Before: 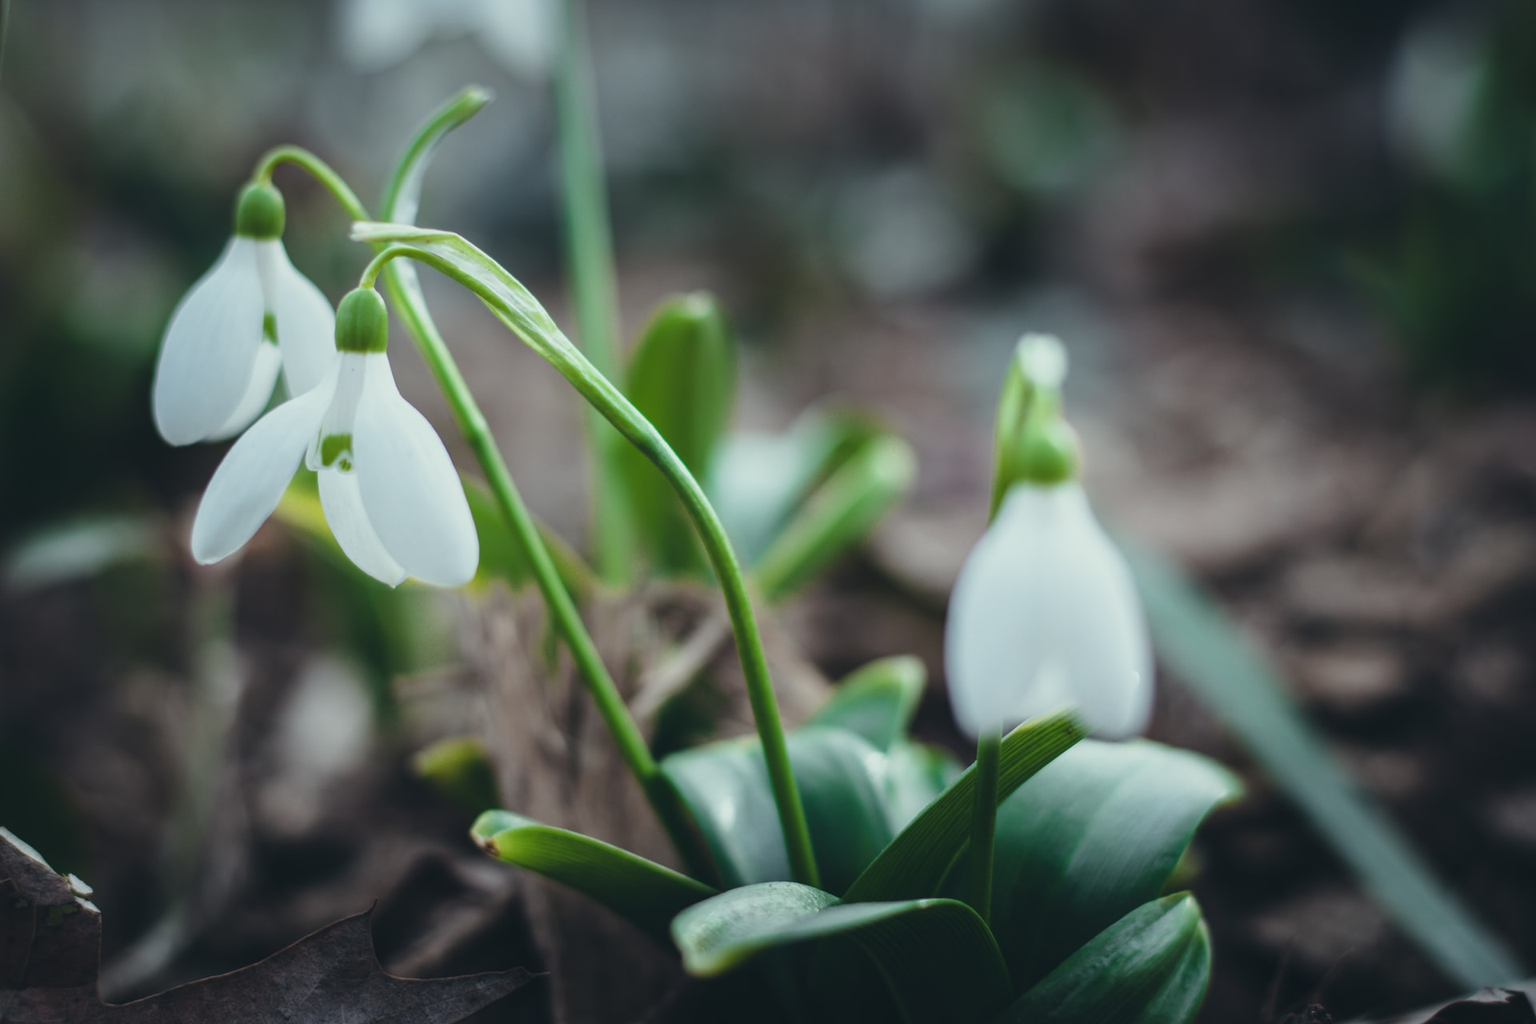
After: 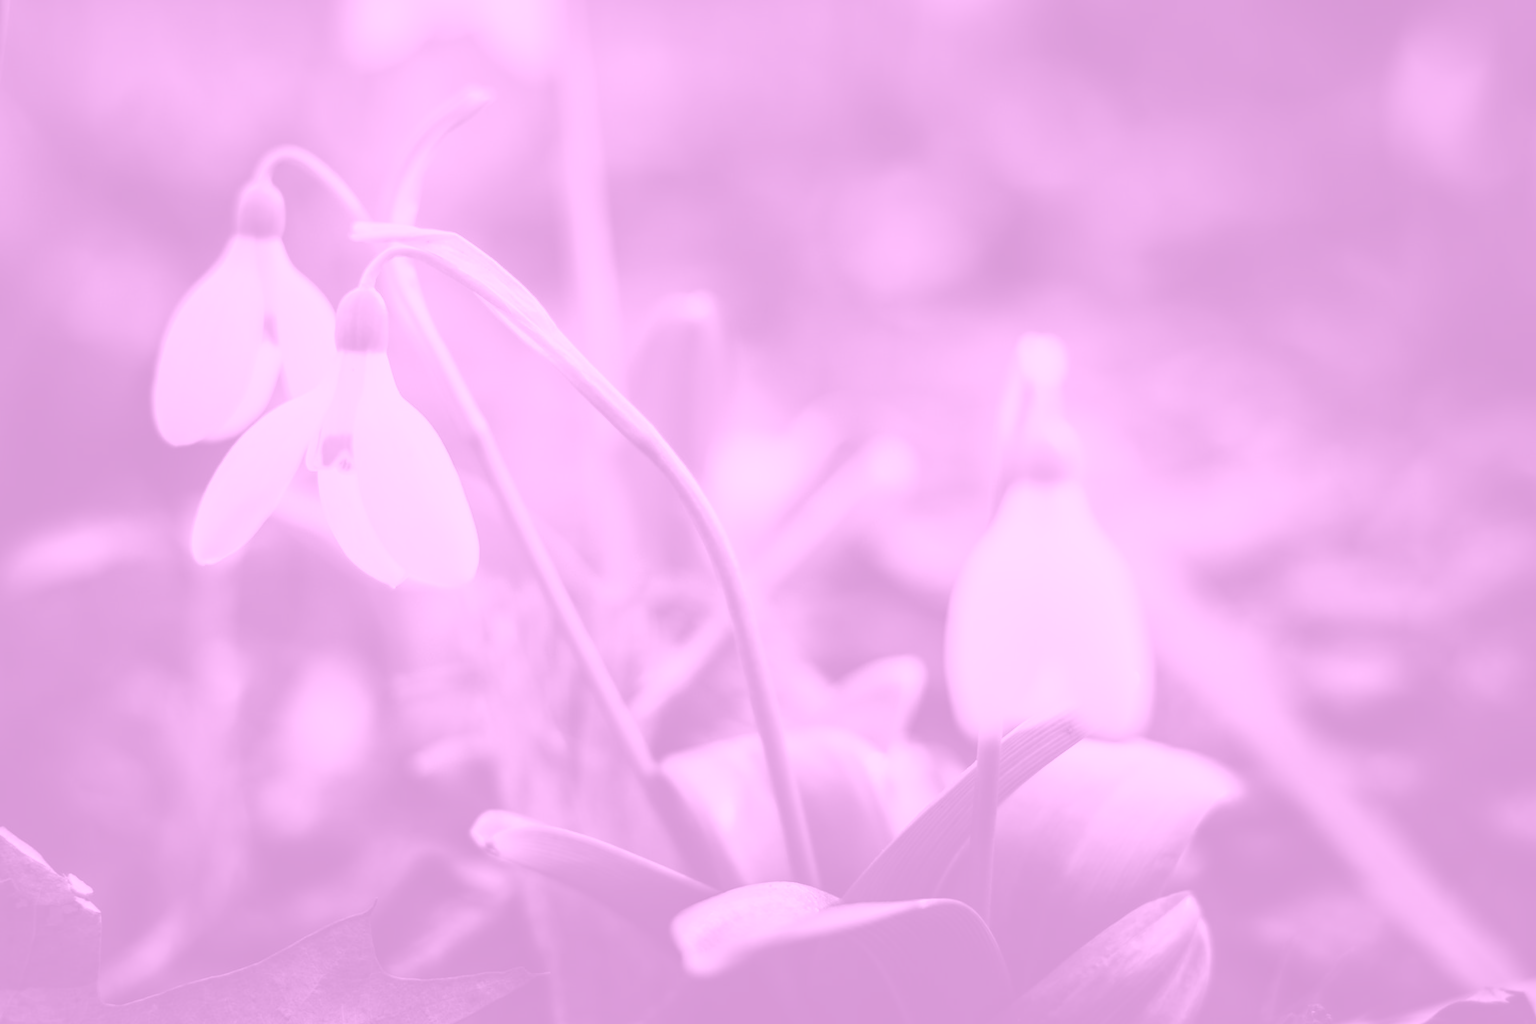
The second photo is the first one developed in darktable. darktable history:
colorize: hue 331.2°, saturation 75%, source mix 30.28%, lightness 70.52%, version 1
